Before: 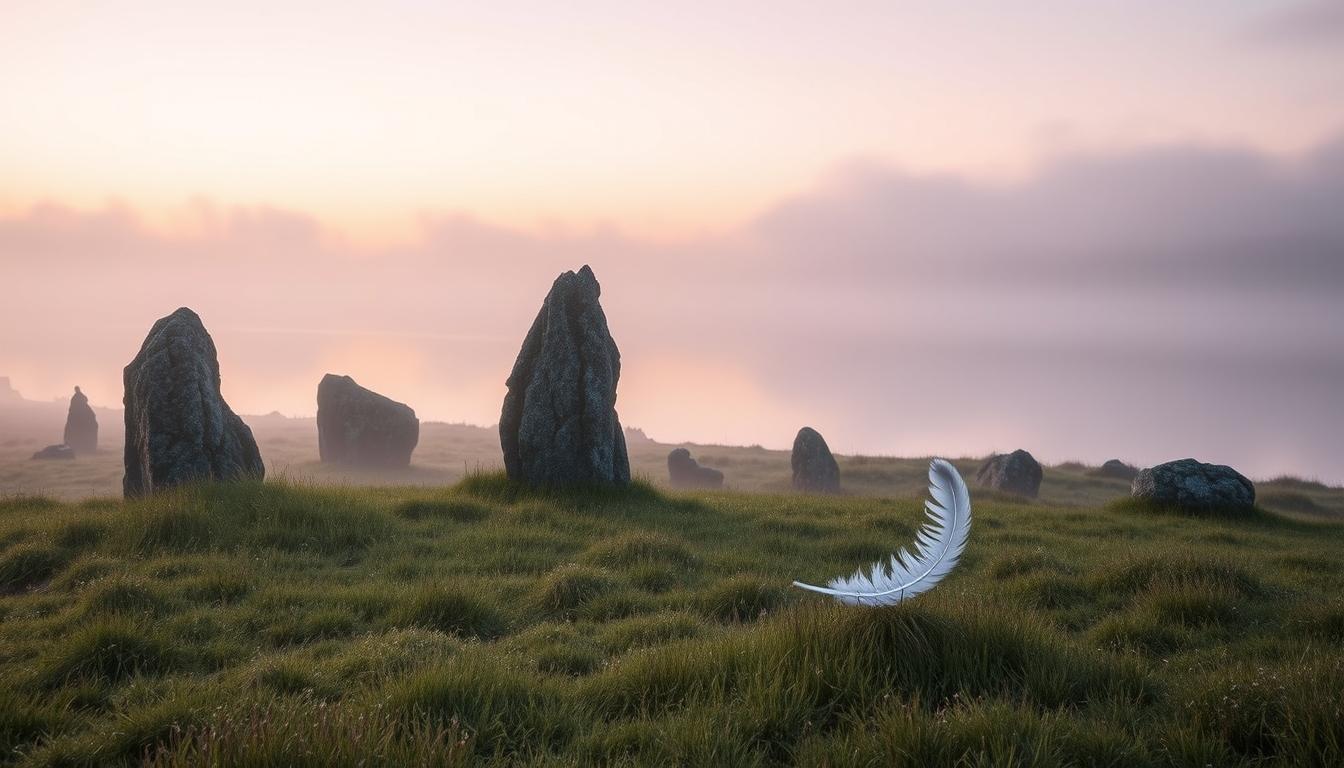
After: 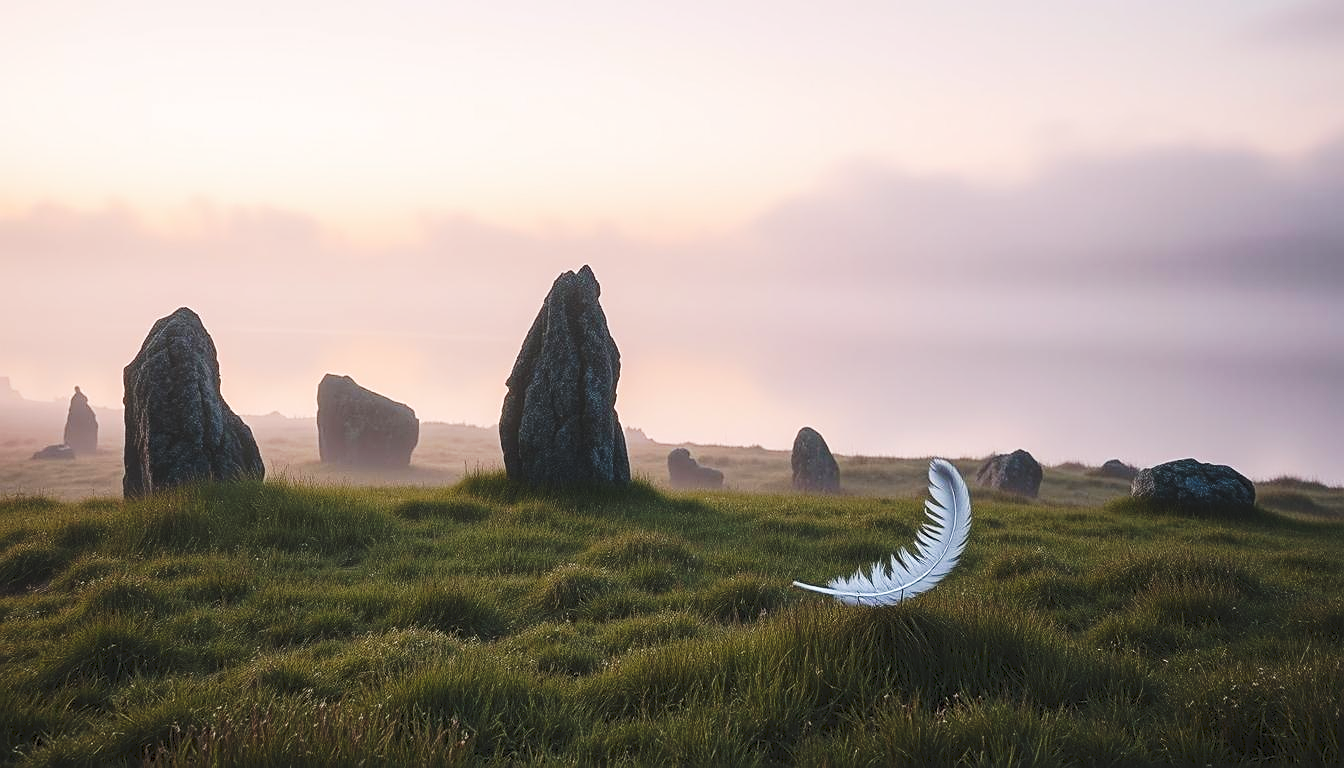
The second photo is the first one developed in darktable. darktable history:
tone curve: curves: ch0 [(0, 0) (0.003, 0.065) (0.011, 0.072) (0.025, 0.09) (0.044, 0.104) (0.069, 0.116) (0.1, 0.127) (0.136, 0.15) (0.177, 0.184) (0.224, 0.223) (0.277, 0.28) (0.335, 0.361) (0.399, 0.443) (0.468, 0.525) (0.543, 0.616) (0.623, 0.713) (0.709, 0.79) (0.801, 0.866) (0.898, 0.933) (1, 1)], preserve colors none
sharpen: on, module defaults
